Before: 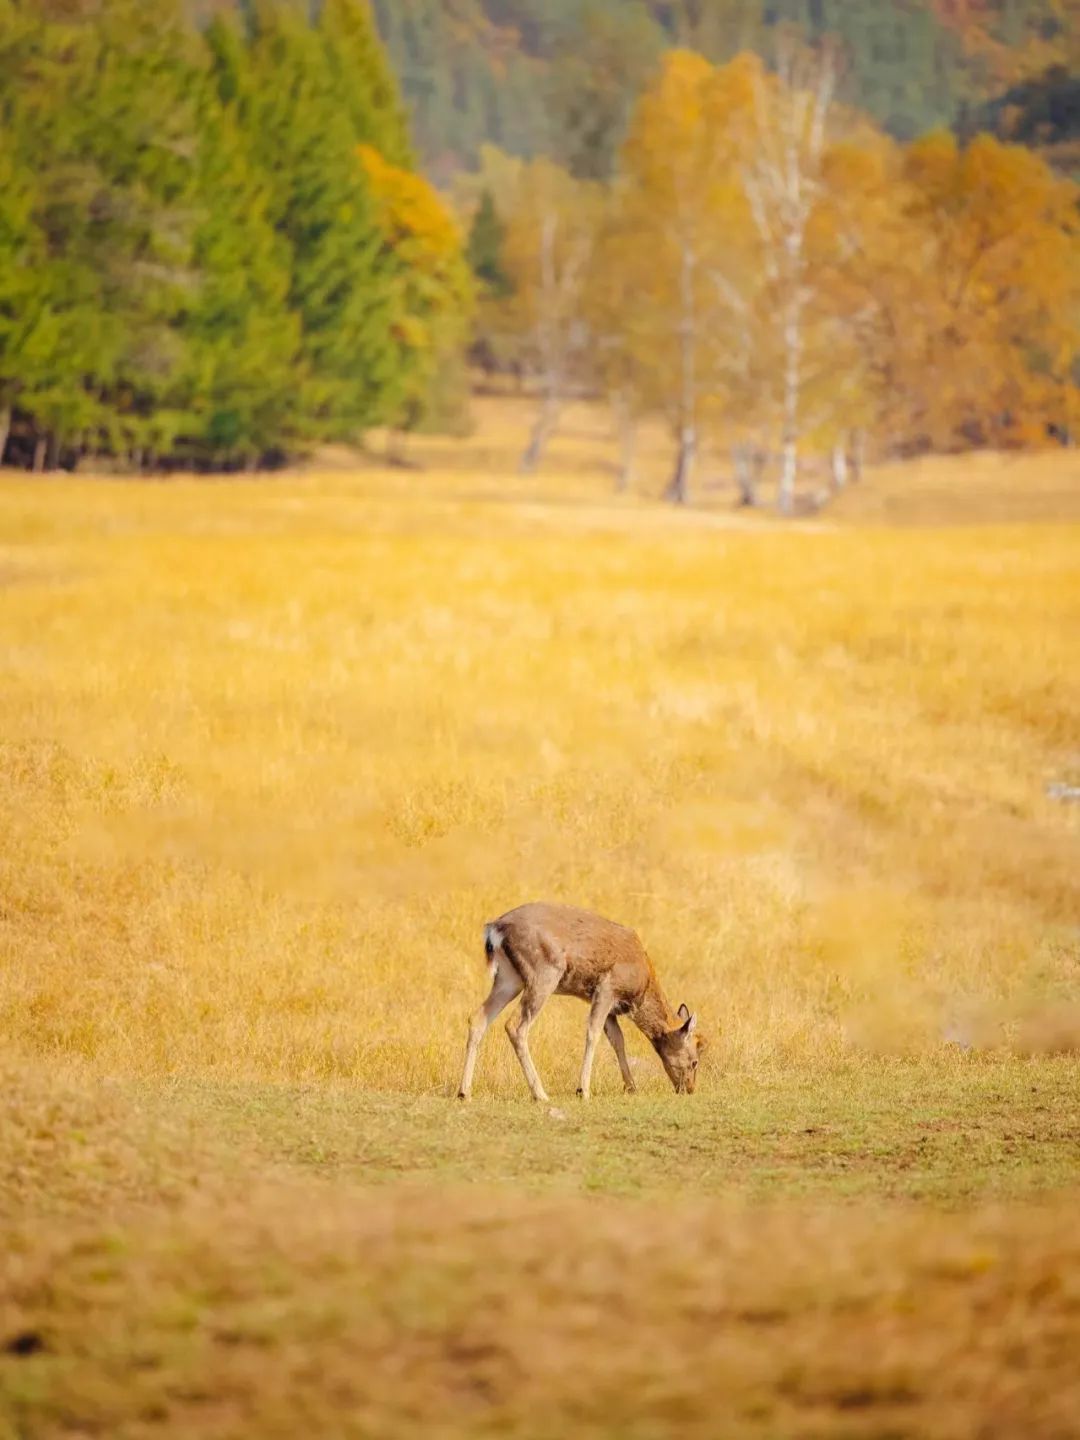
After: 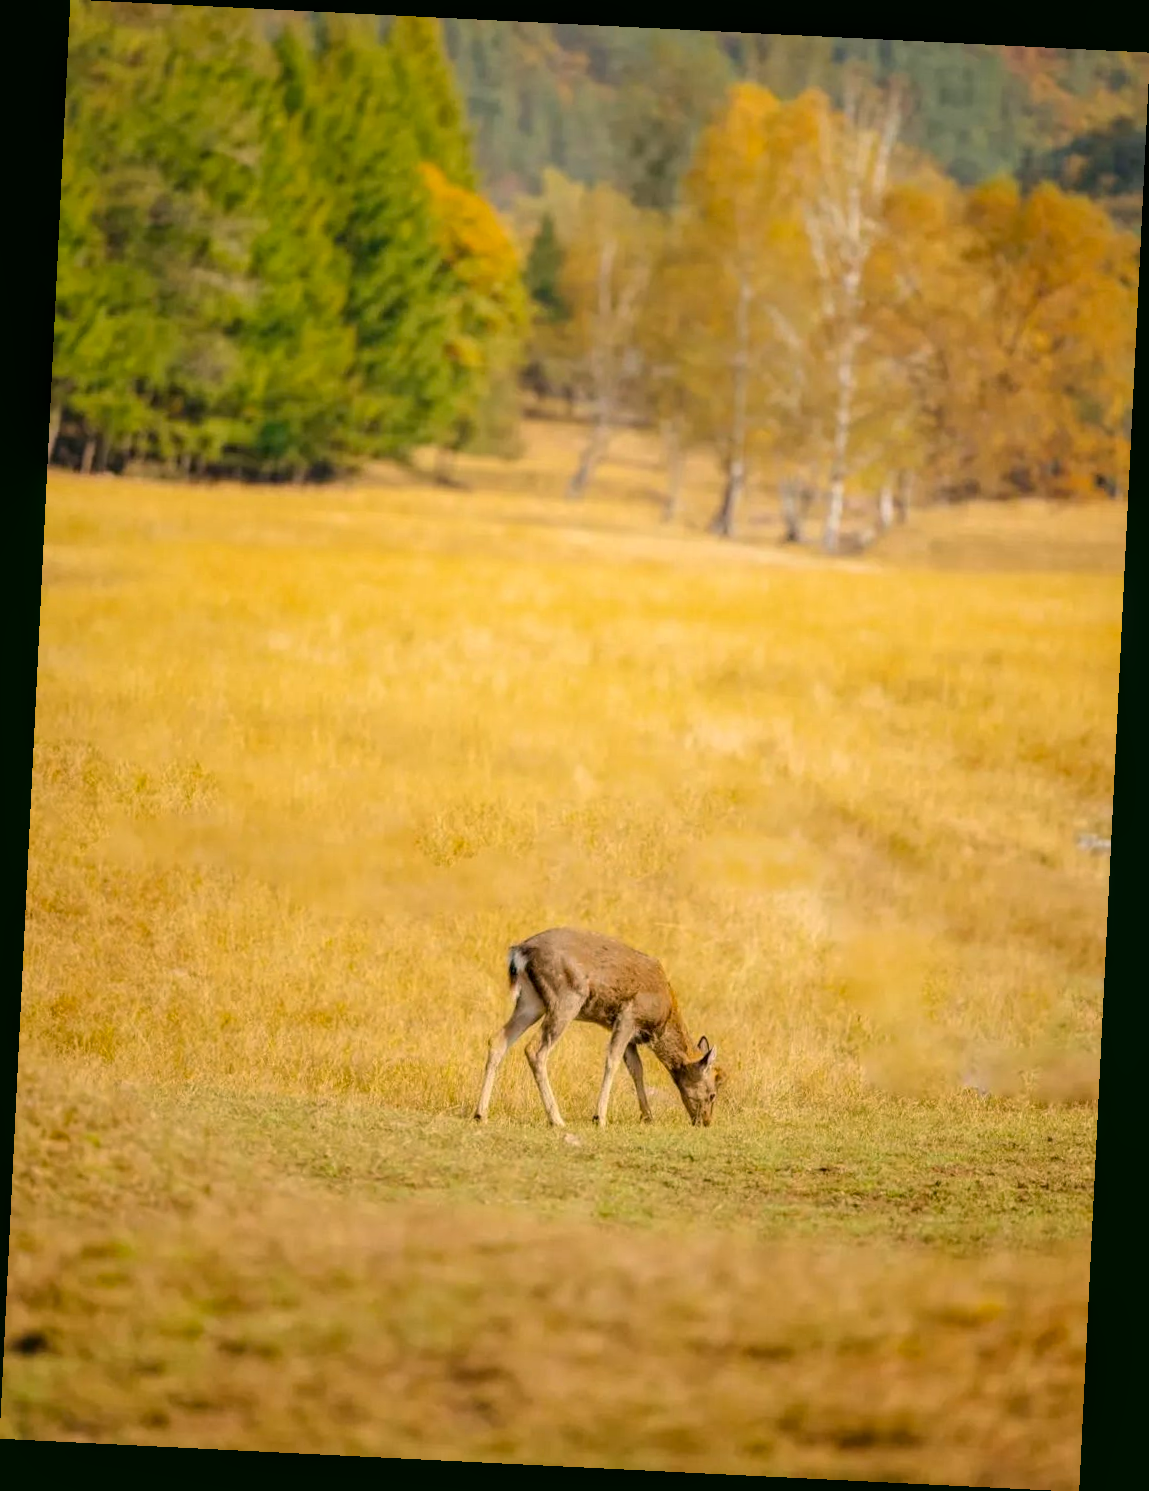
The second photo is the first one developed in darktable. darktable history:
color correction: highlights a* 4.33, highlights b* 4.92, shadows a* -7.96, shadows b* 4.7
crop and rotate: angle -2.82°
local contrast: on, module defaults
